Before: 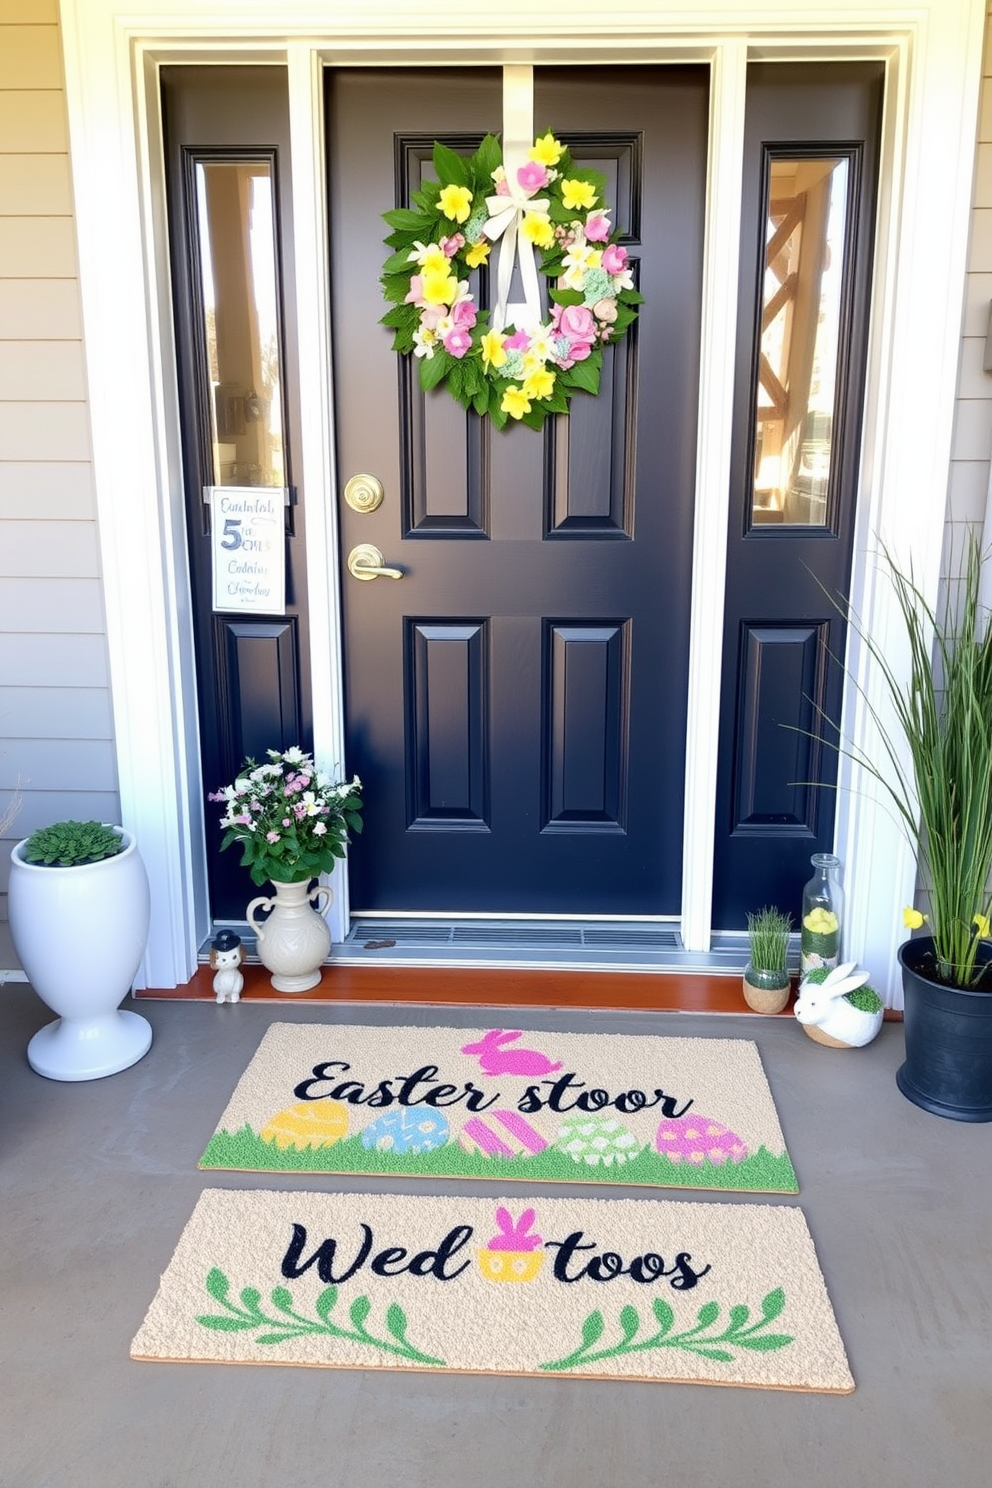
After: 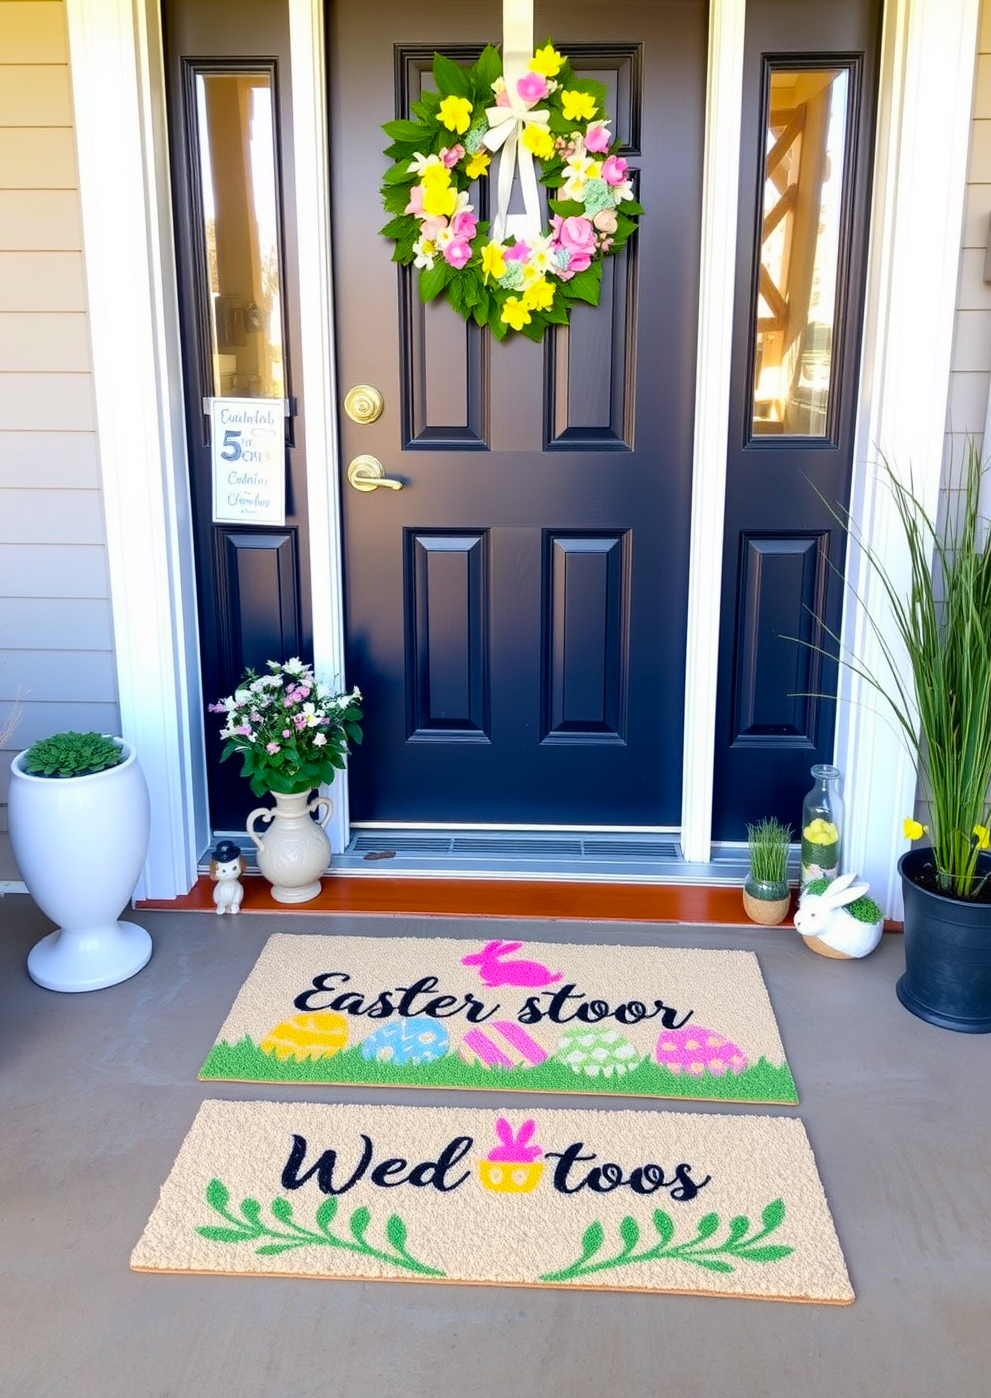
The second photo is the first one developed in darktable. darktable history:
color balance rgb: perceptual saturation grading › global saturation 30.829%, global vibrance 20%
crop and rotate: top 6.043%
